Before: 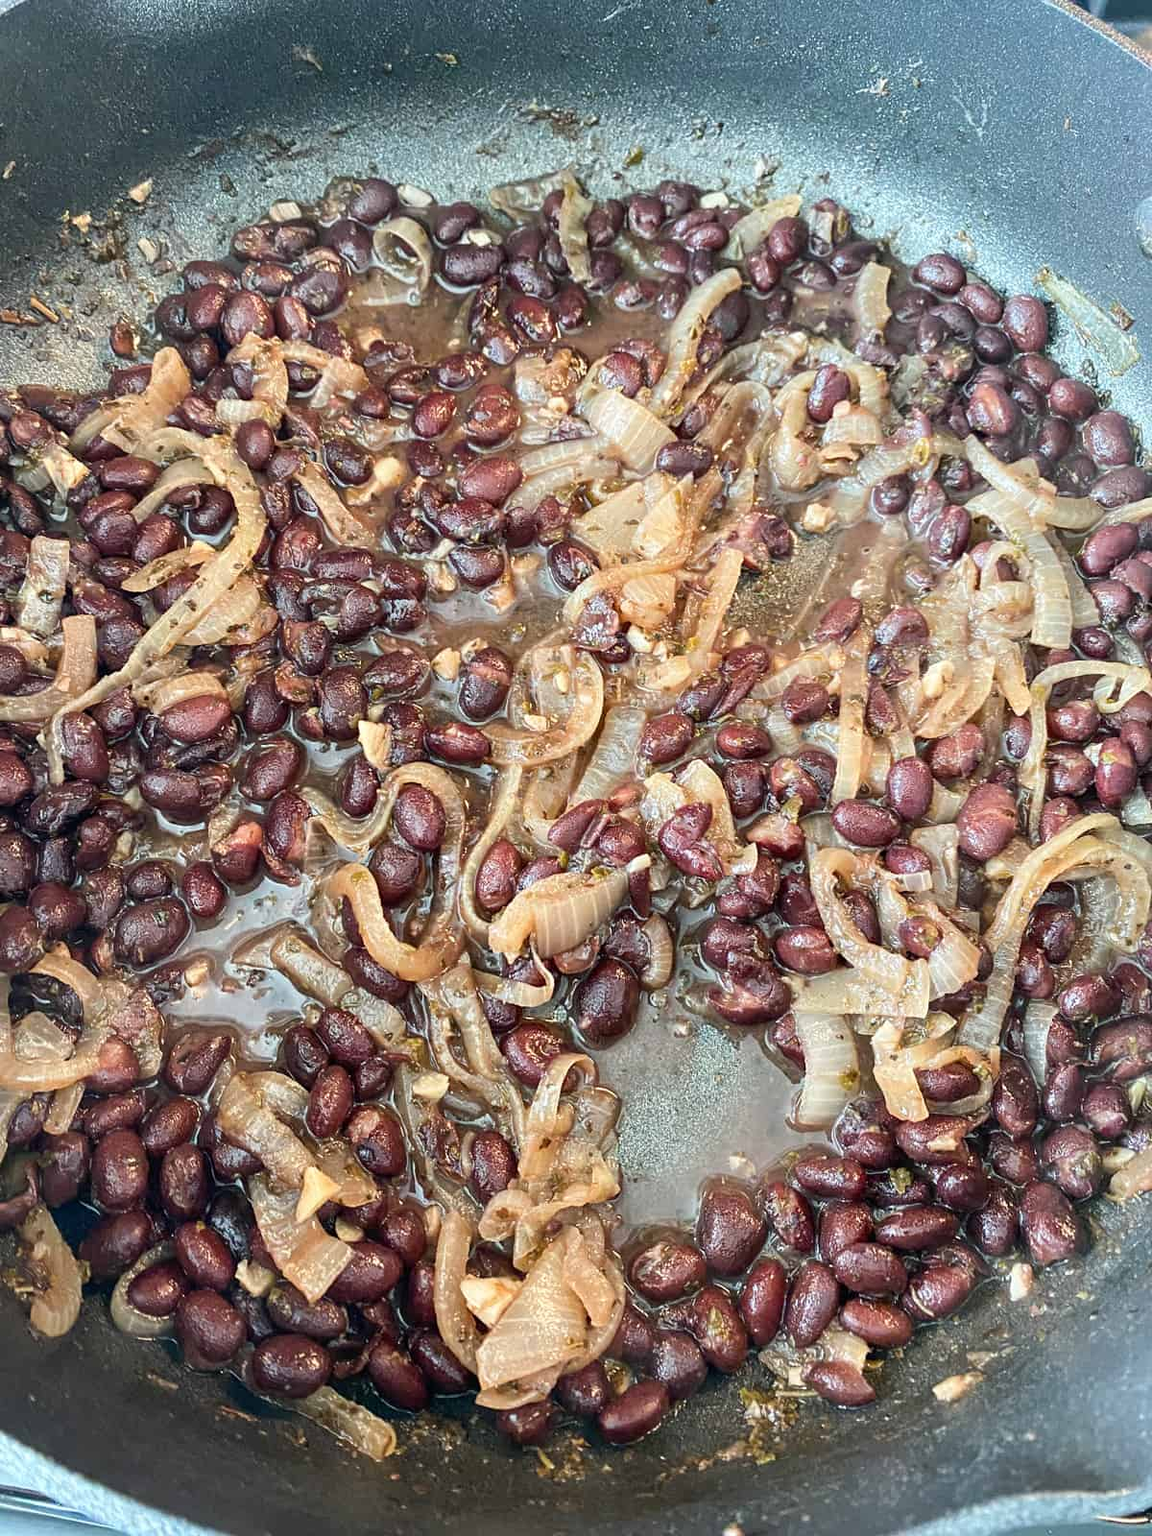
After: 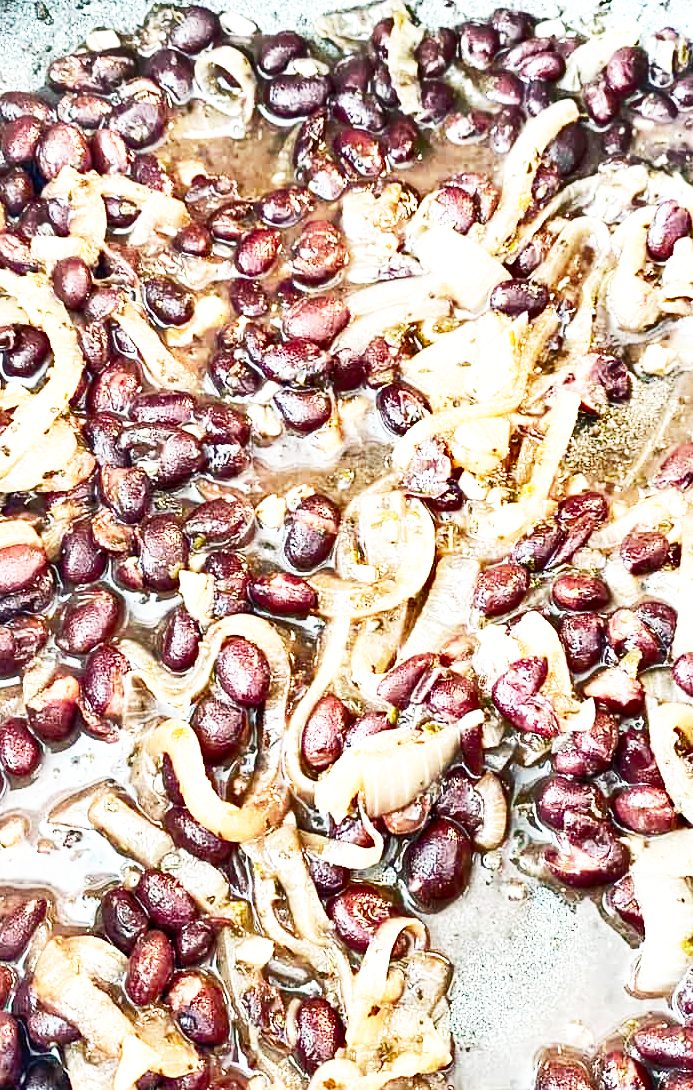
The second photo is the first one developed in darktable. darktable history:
crop: left 16.184%, top 11.295%, right 26.027%, bottom 20.571%
base curve: curves: ch0 [(0, 0) (0.012, 0.01) (0.073, 0.168) (0.31, 0.711) (0.645, 0.957) (1, 1)], preserve colors none
shadows and highlights: shadows 30.74, highlights -62.62, soften with gaussian
exposure: black level correction 0, exposure 0.7 EV, compensate exposure bias true, compensate highlight preservation false
tone curve: curves: ch0 [(0, 0) (0.003, 0.003) (0.011, 0.011) (0.025, 0.025) (0.044, 0.044) (0.069, 0.069) (0.1, 0.099) (0.136, 0.135) (0.177, 0.177) (0.224, 0.224) (0.277, 0.276) (0.335, 0.334) (0.399, 0.398) (0.468, 0.467) (0.543, 0.565) (0.623, 0.641) (0.709, 0.723) (0.801, 0.81) (0.898, 0.902) (1, 1)], color space Lab, independent channels, preserve colors none
